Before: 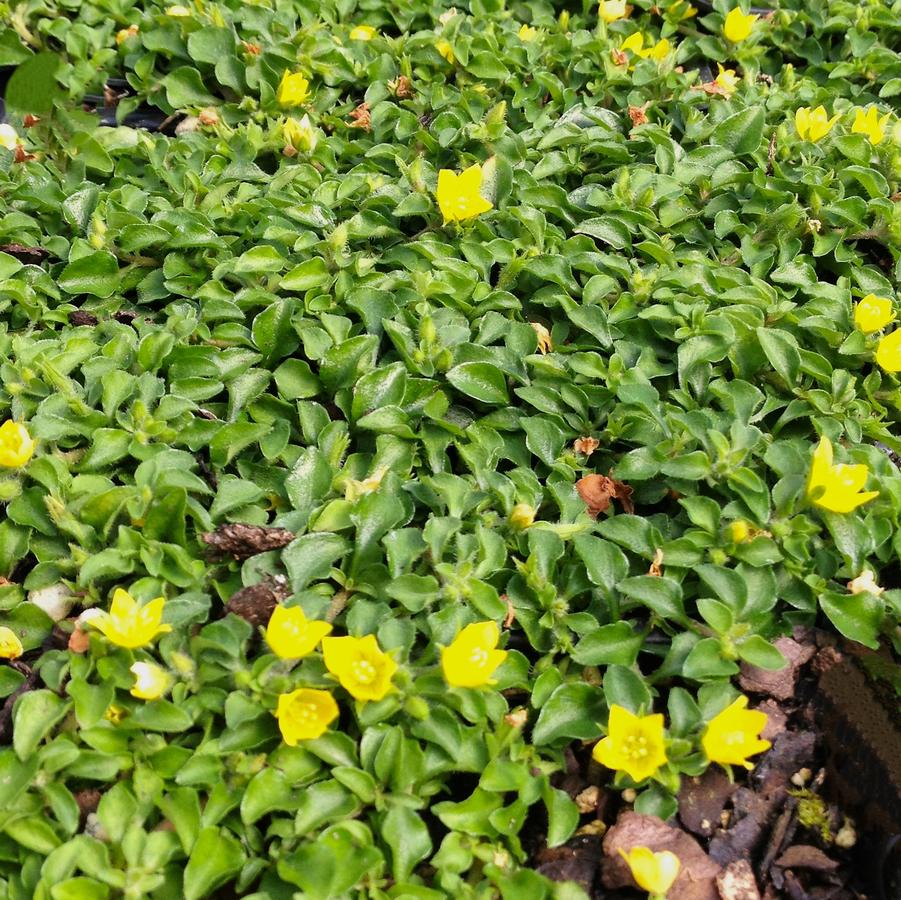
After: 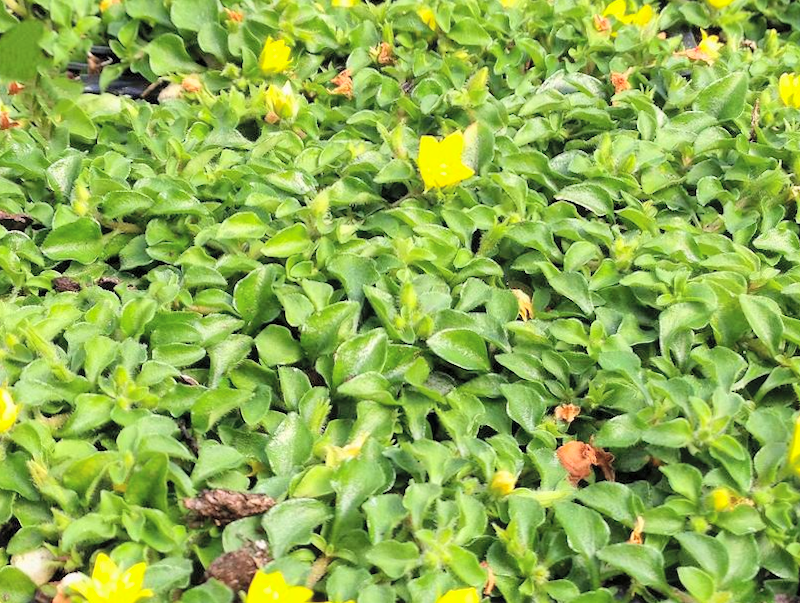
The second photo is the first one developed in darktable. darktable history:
crop: left 1.509%, top 3.452%, right 7.696%, bottom 28.452%
contrast brightness saturation: contrast 0.04, saturation 0.16
rotate and perspective: rotation 0.192°, lens shift (horizontal) -0.015, crop left 0.005, crop right 0.996, crop top 0.006, crop bottom 0.99
global tonemap: drago (0.7, 100)
local contrast: highlights 100%, shadows 100%, detail 120%, midtone range 0.2
